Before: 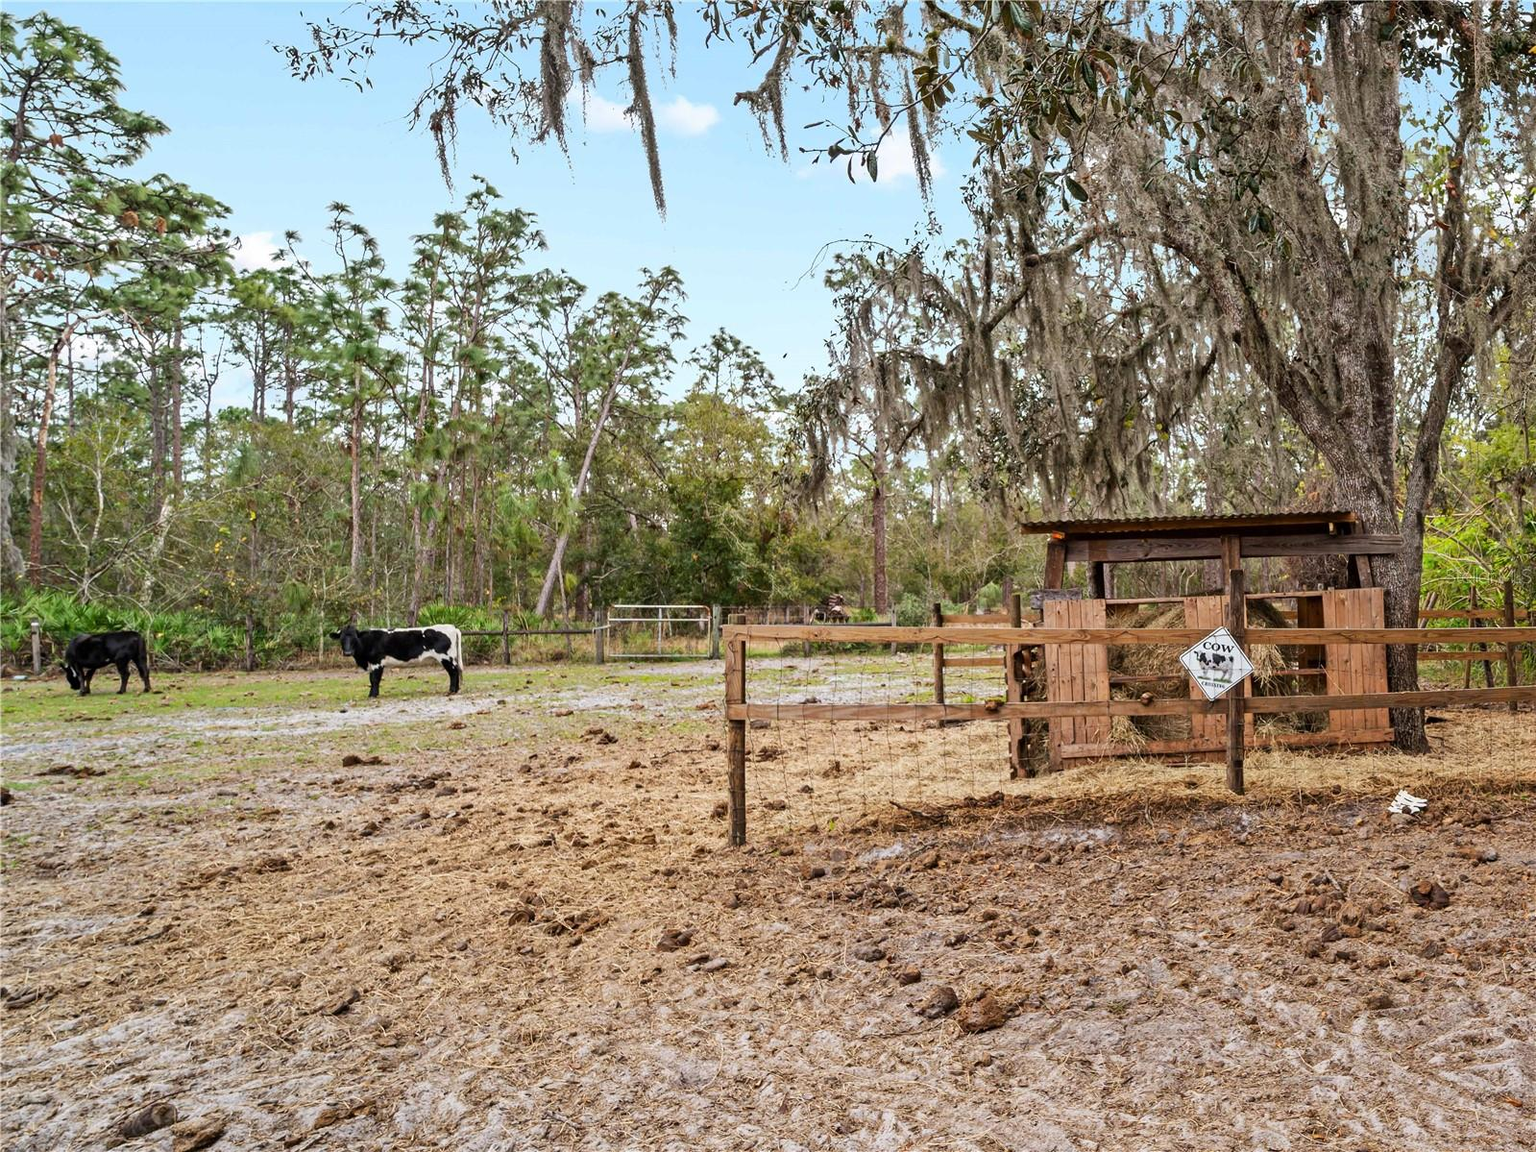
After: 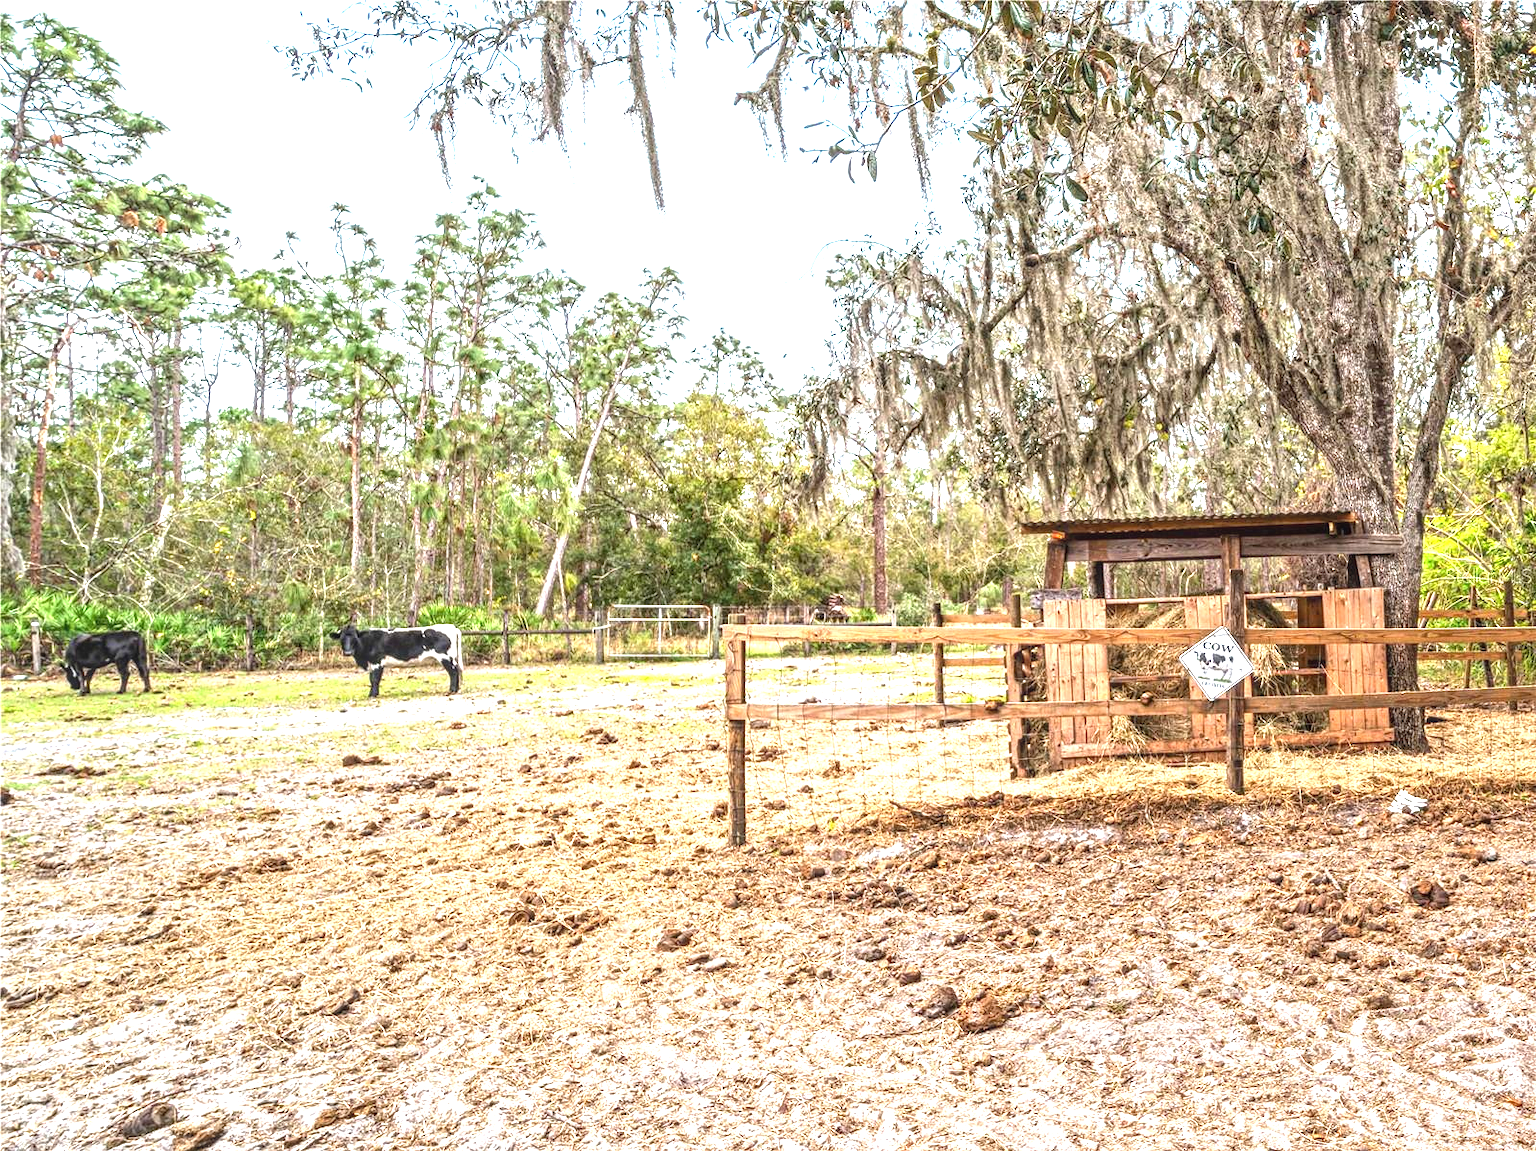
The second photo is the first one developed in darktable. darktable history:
local contrast: highlights 2%, shadows 1%, detail 133%
exposure: black level correction 0, exposure 1.375 EV, compensate exposure bias true, compensate highlight preservation false
